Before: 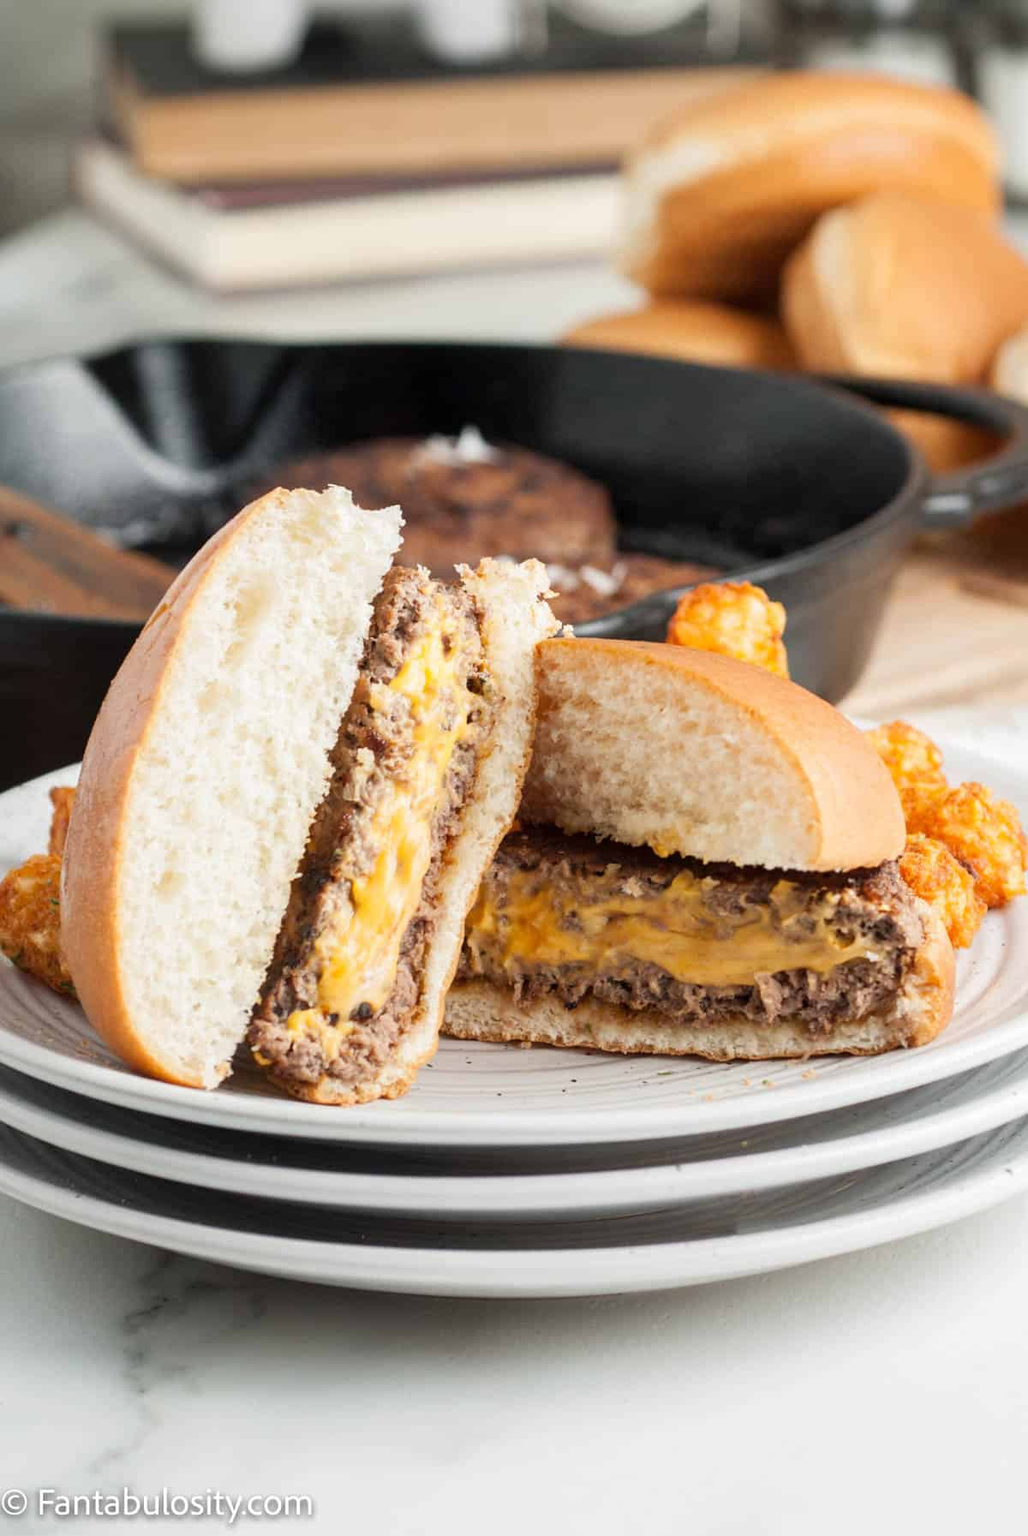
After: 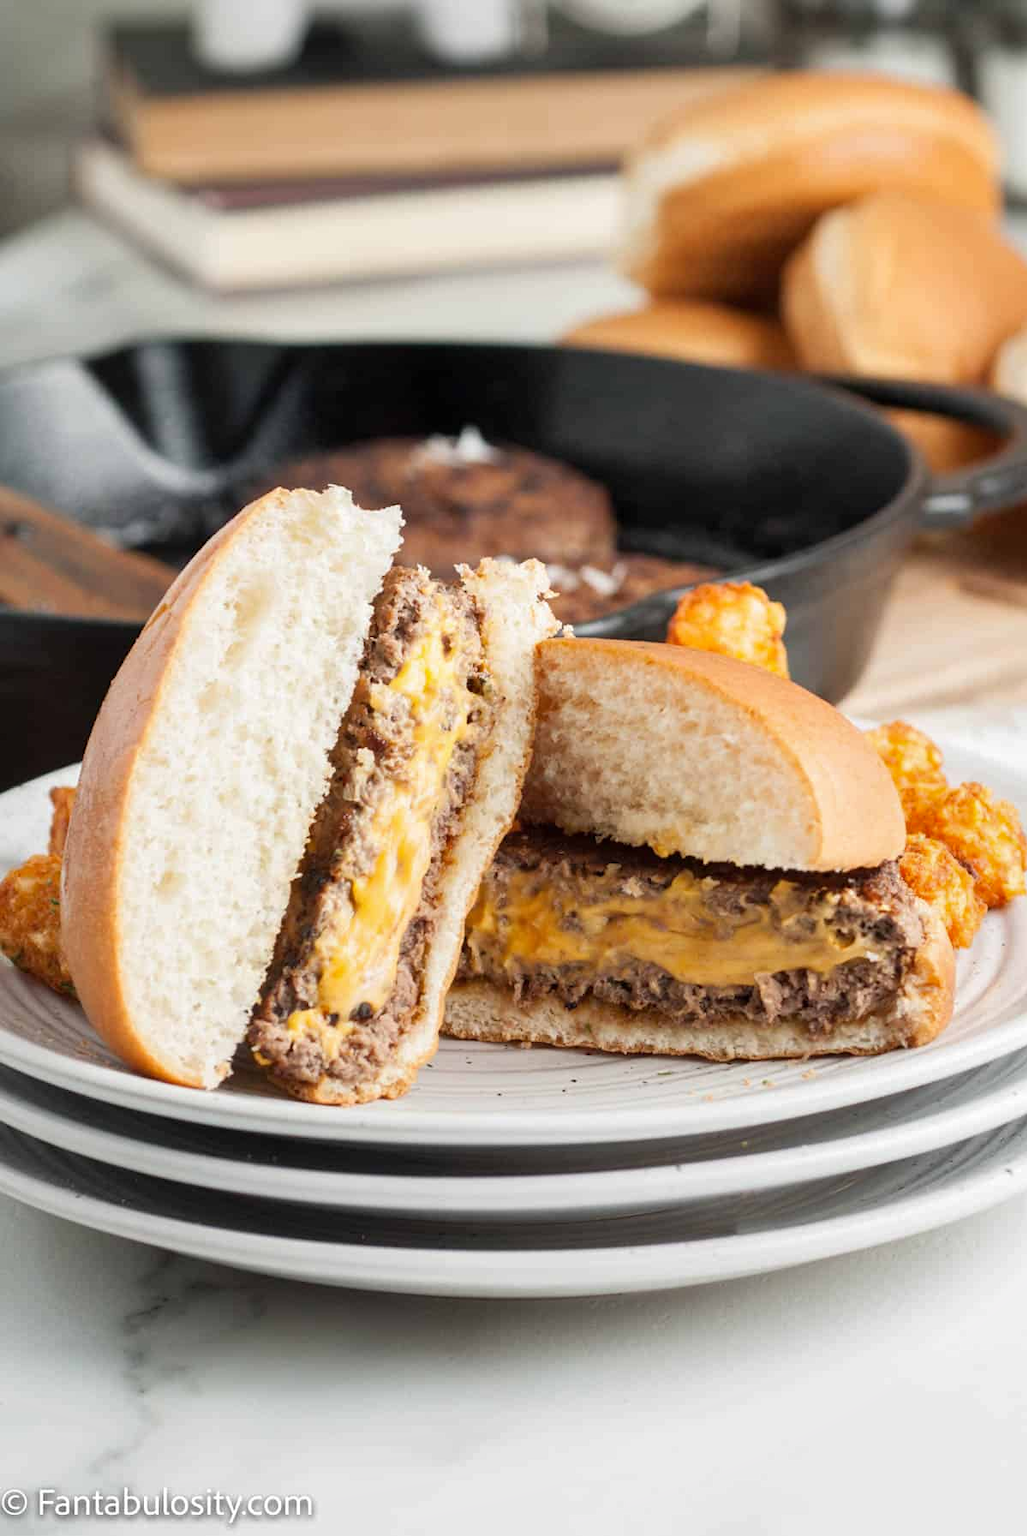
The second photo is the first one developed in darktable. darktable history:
shadows and highlights: shadows 36.3, highlights -27.94, soften with gaussian
